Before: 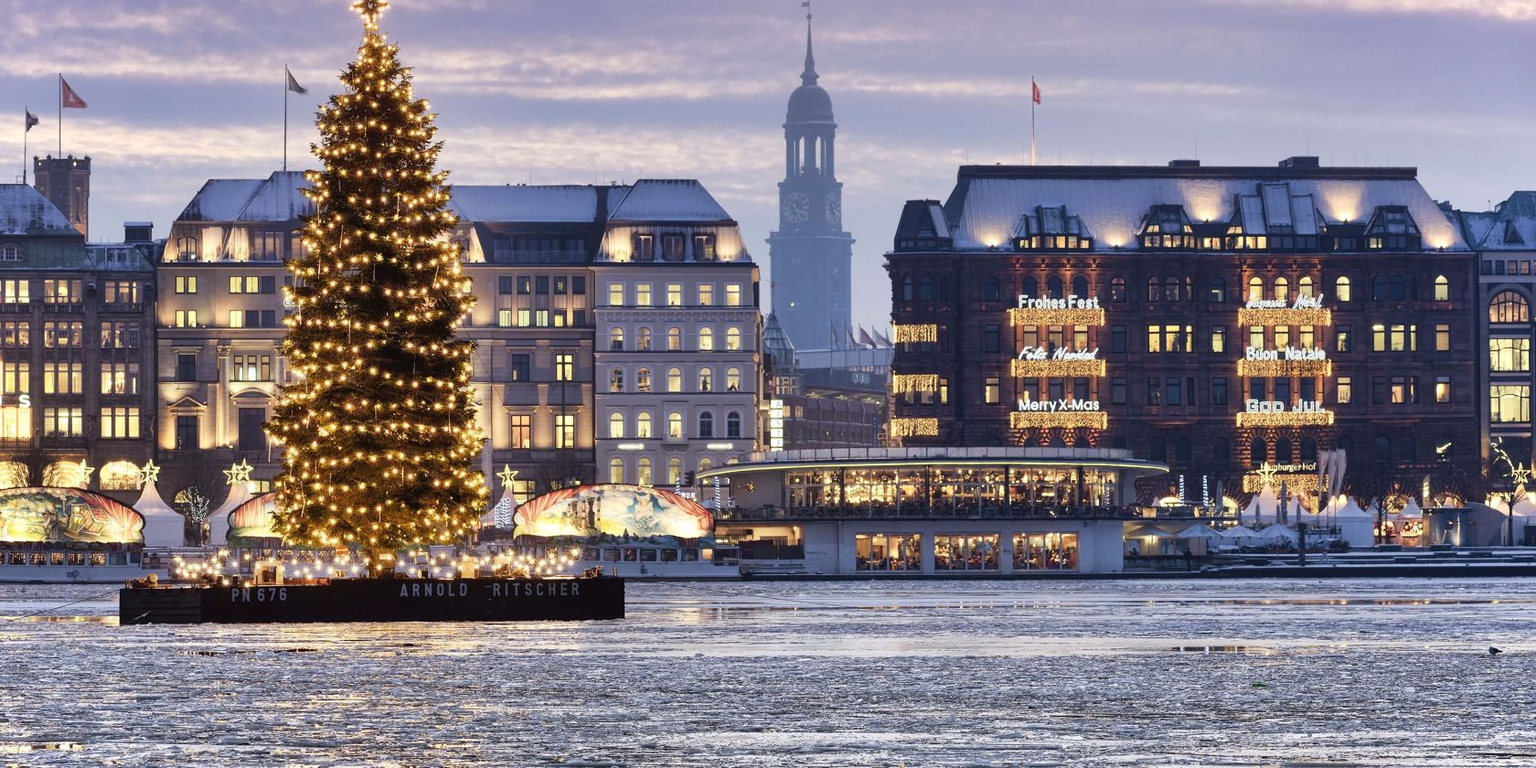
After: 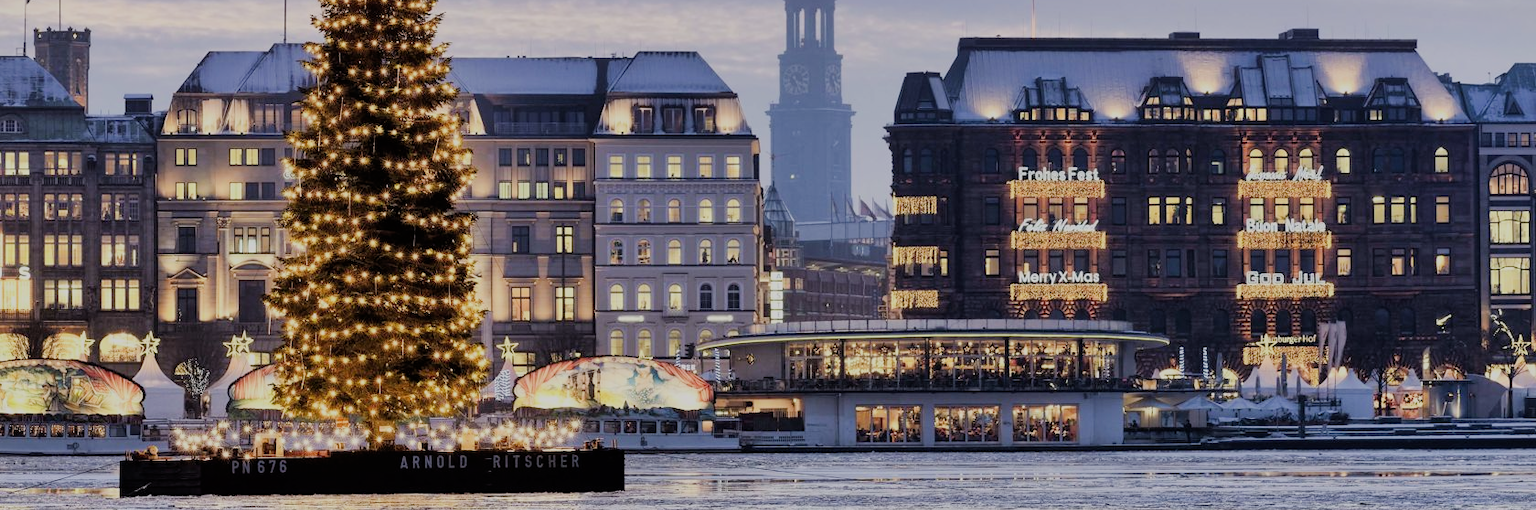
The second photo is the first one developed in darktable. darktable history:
vignetting: fall-off start 100%, brightness -0.282, width/height ratio 1.31
crop: top 16.727%, bottom 16.727%
filmic rgb: black relative exposure -6.98 EV, white relative exposure 5.63 EV, hardness 2.86
